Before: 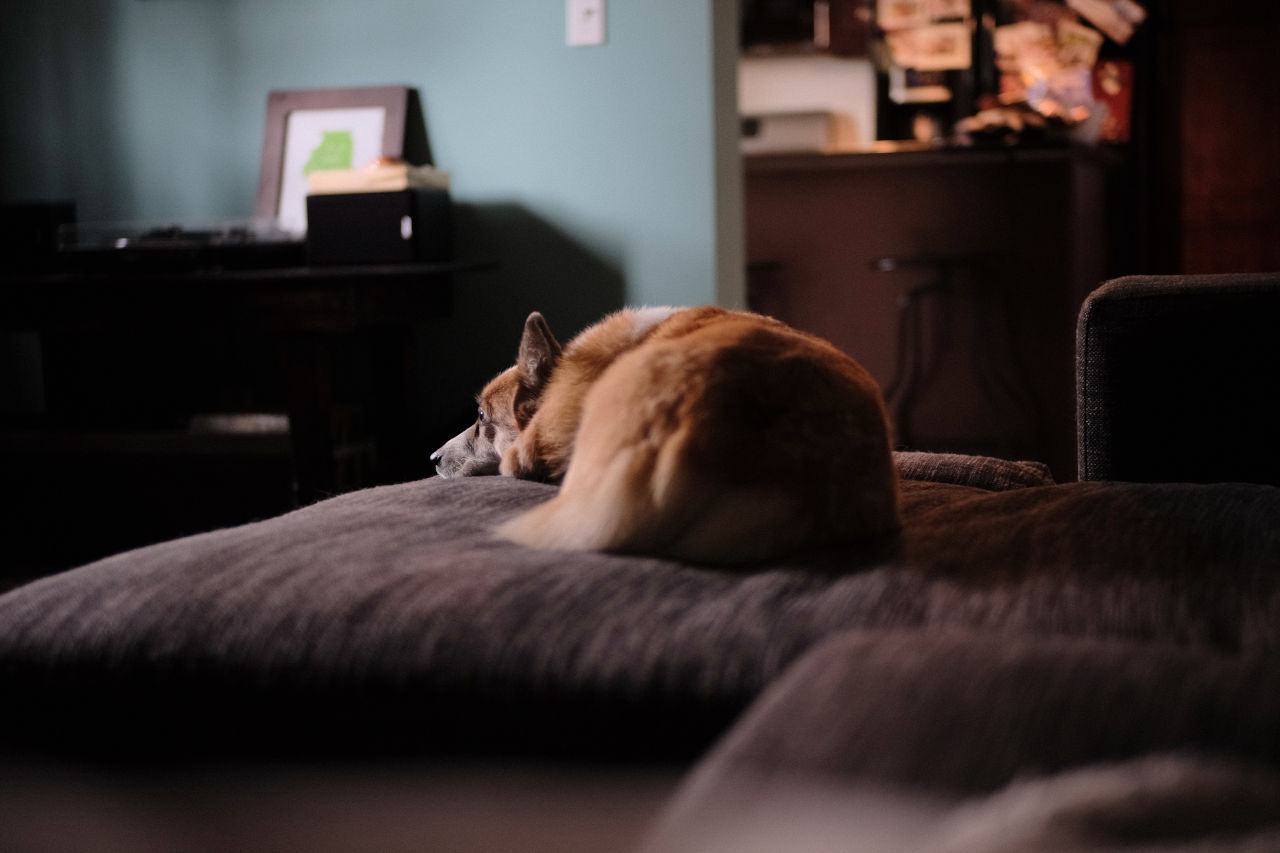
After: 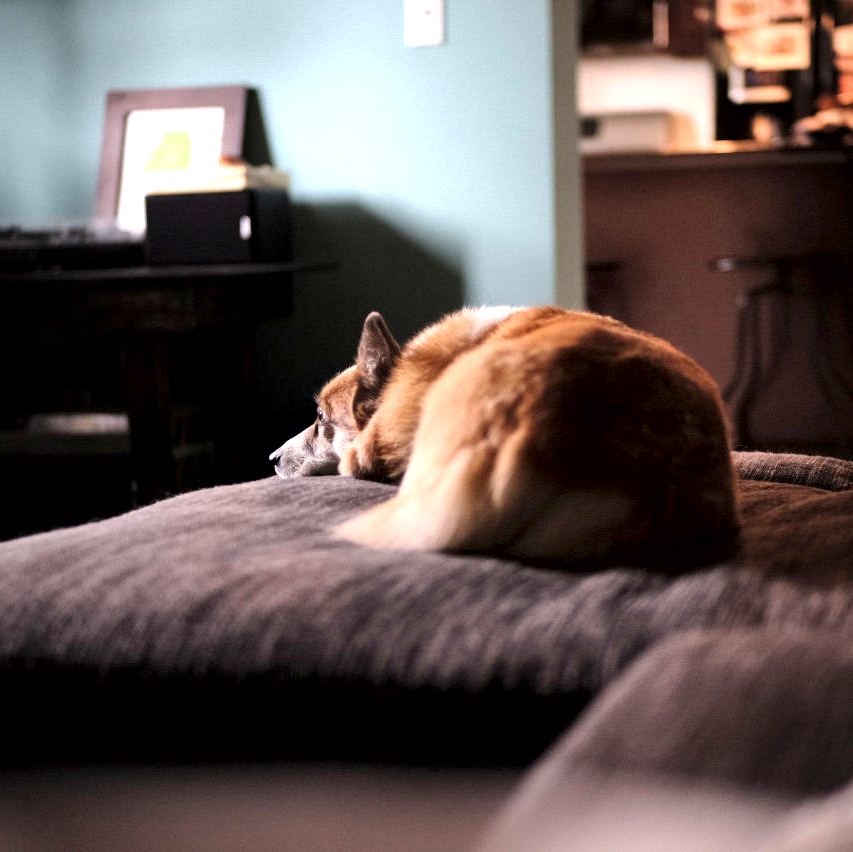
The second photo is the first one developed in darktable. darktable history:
exposure: exposure 1.061 EV, compensate highlight preservation false
crop and rotate: left 12.648%, right 20.685%
local contrast: mode bilateral grid, contrast 100, coarseness 100, detail 165%, midtone range 0.2
